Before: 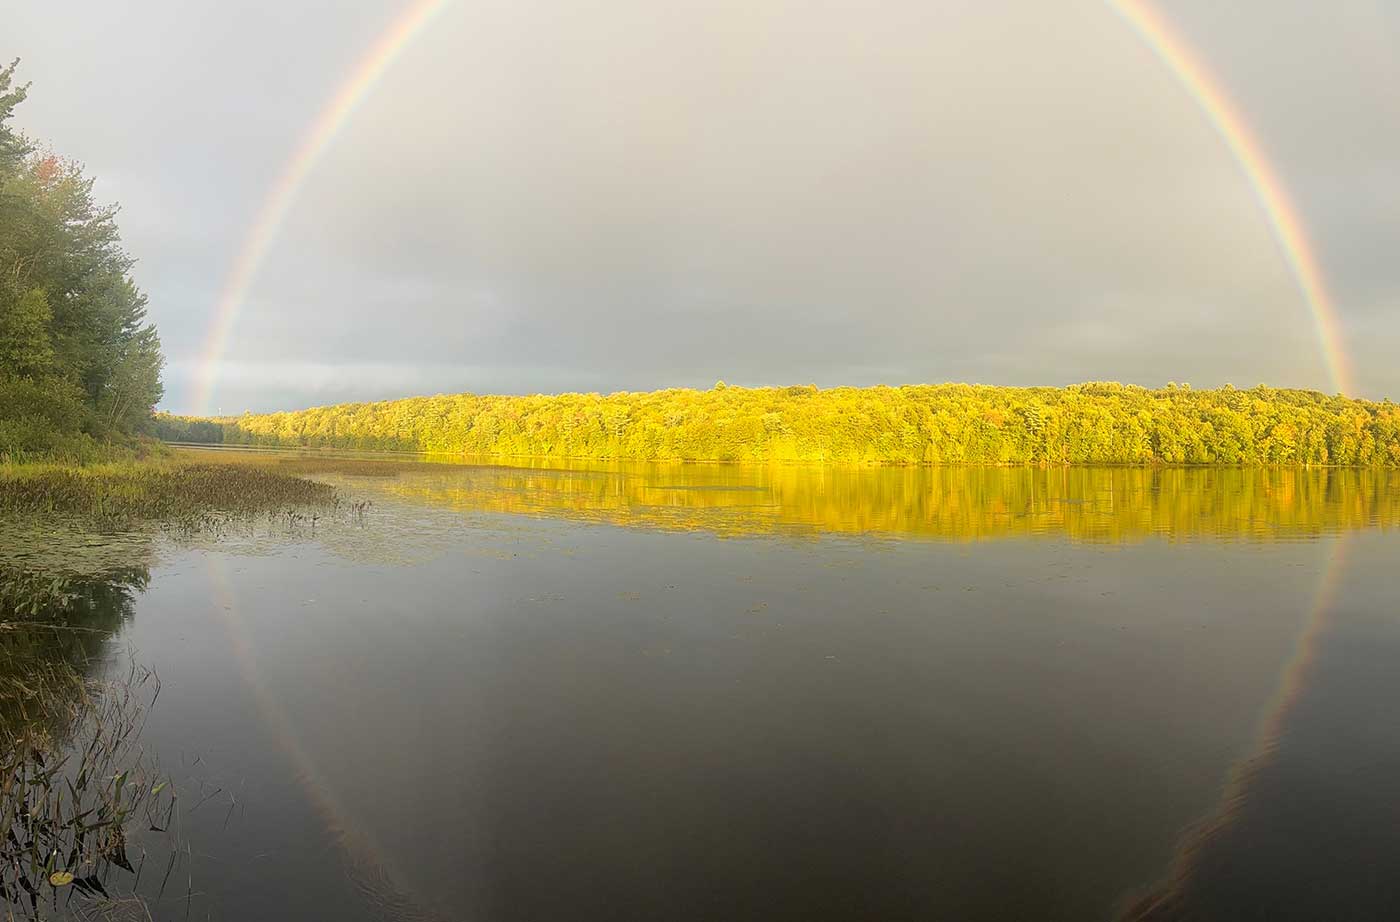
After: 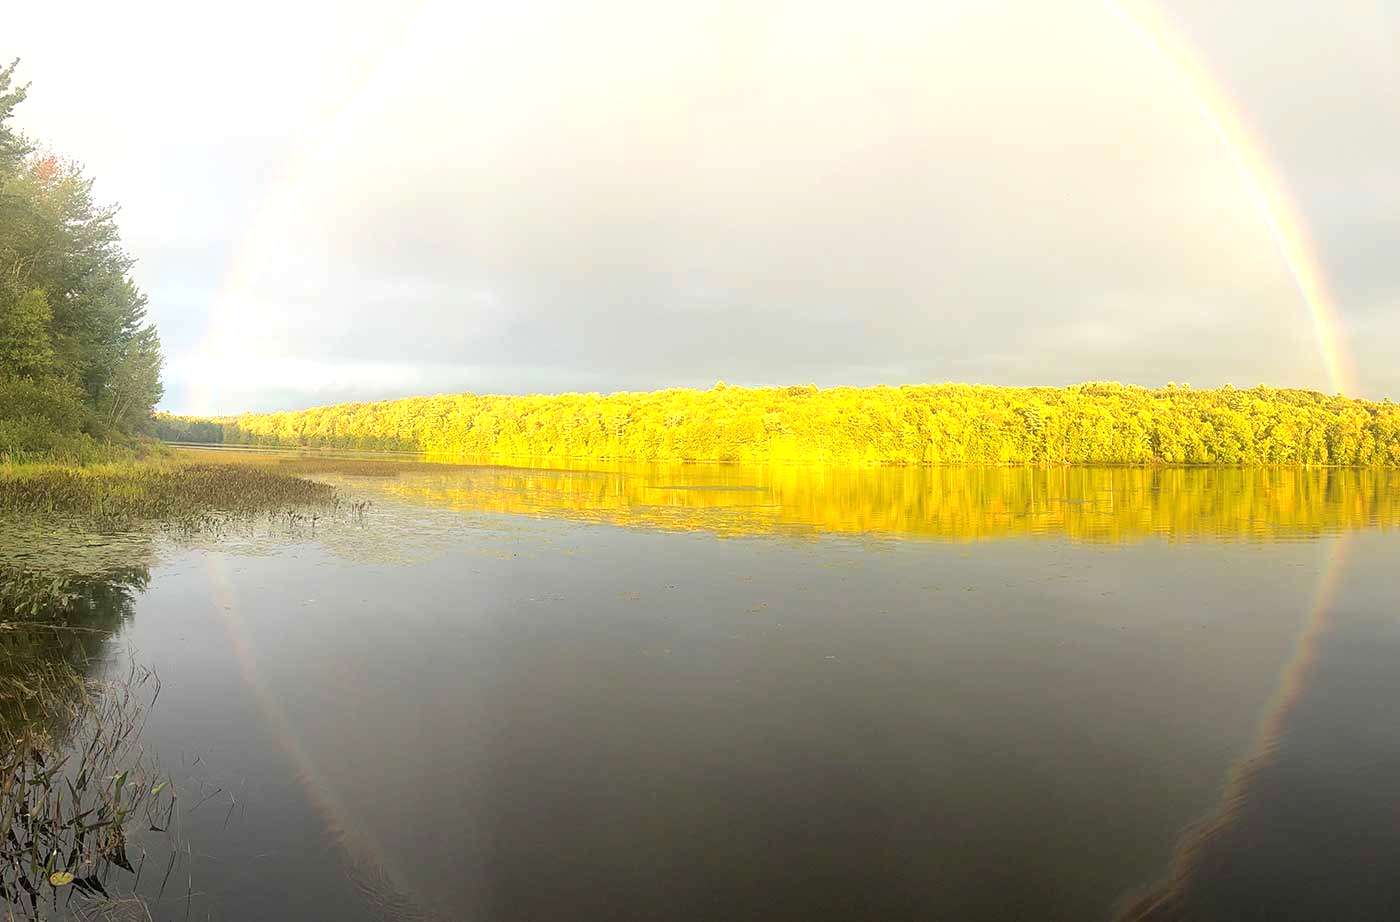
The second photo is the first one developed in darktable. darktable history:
exposure: exposure 0.585 EV, compensate highlight preservation false
